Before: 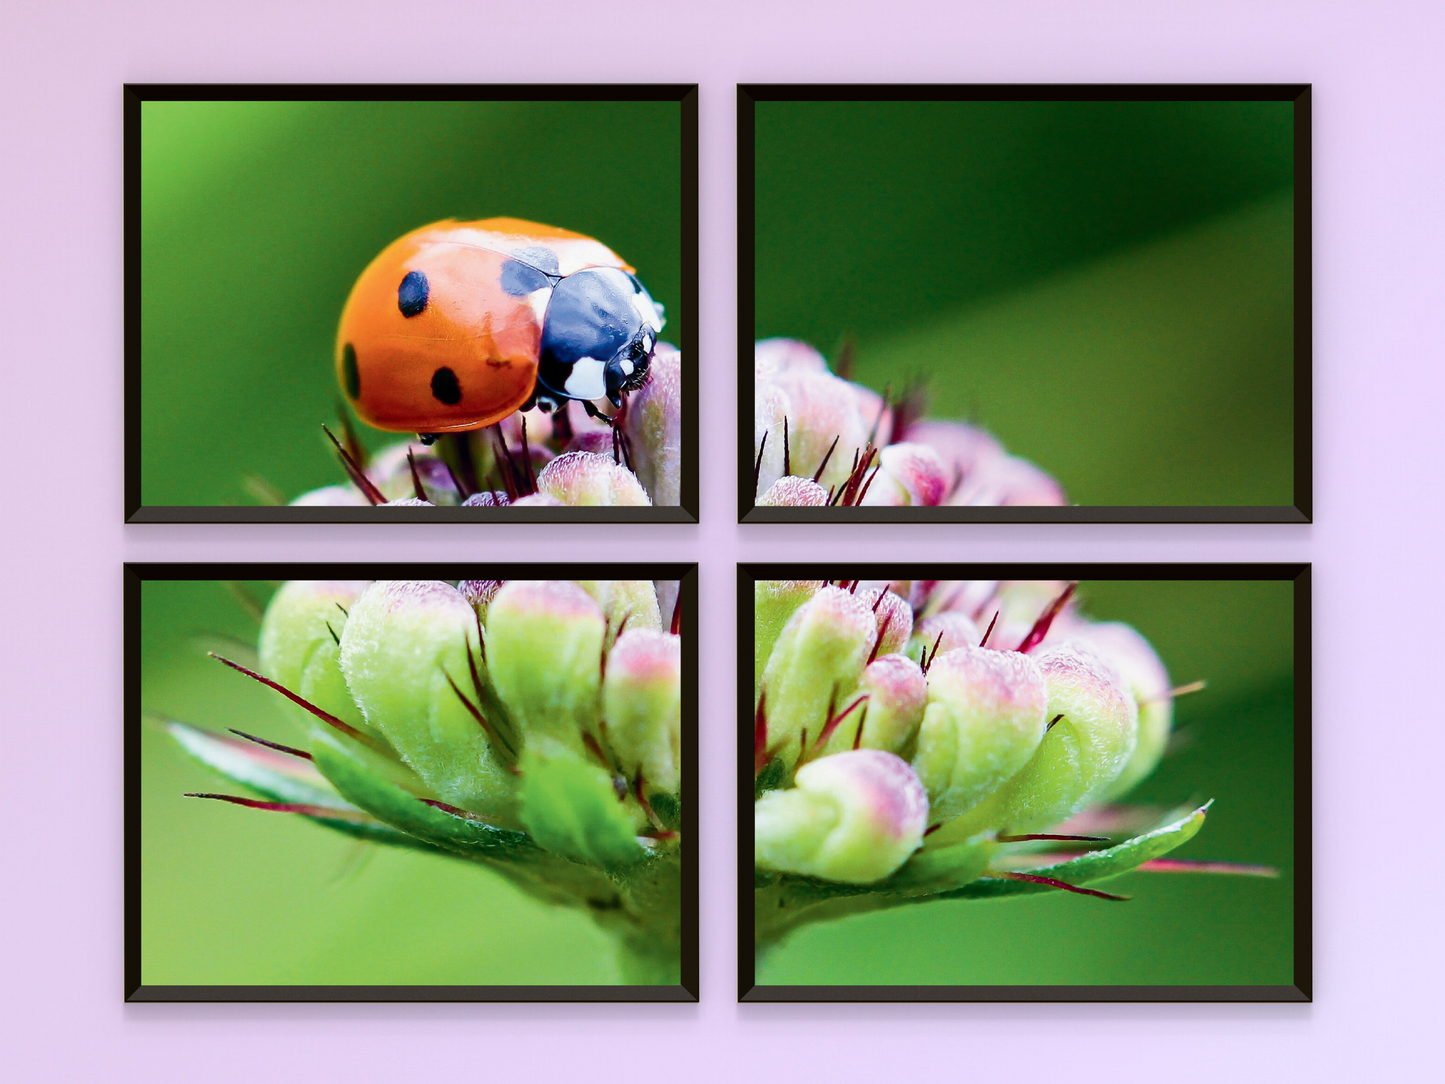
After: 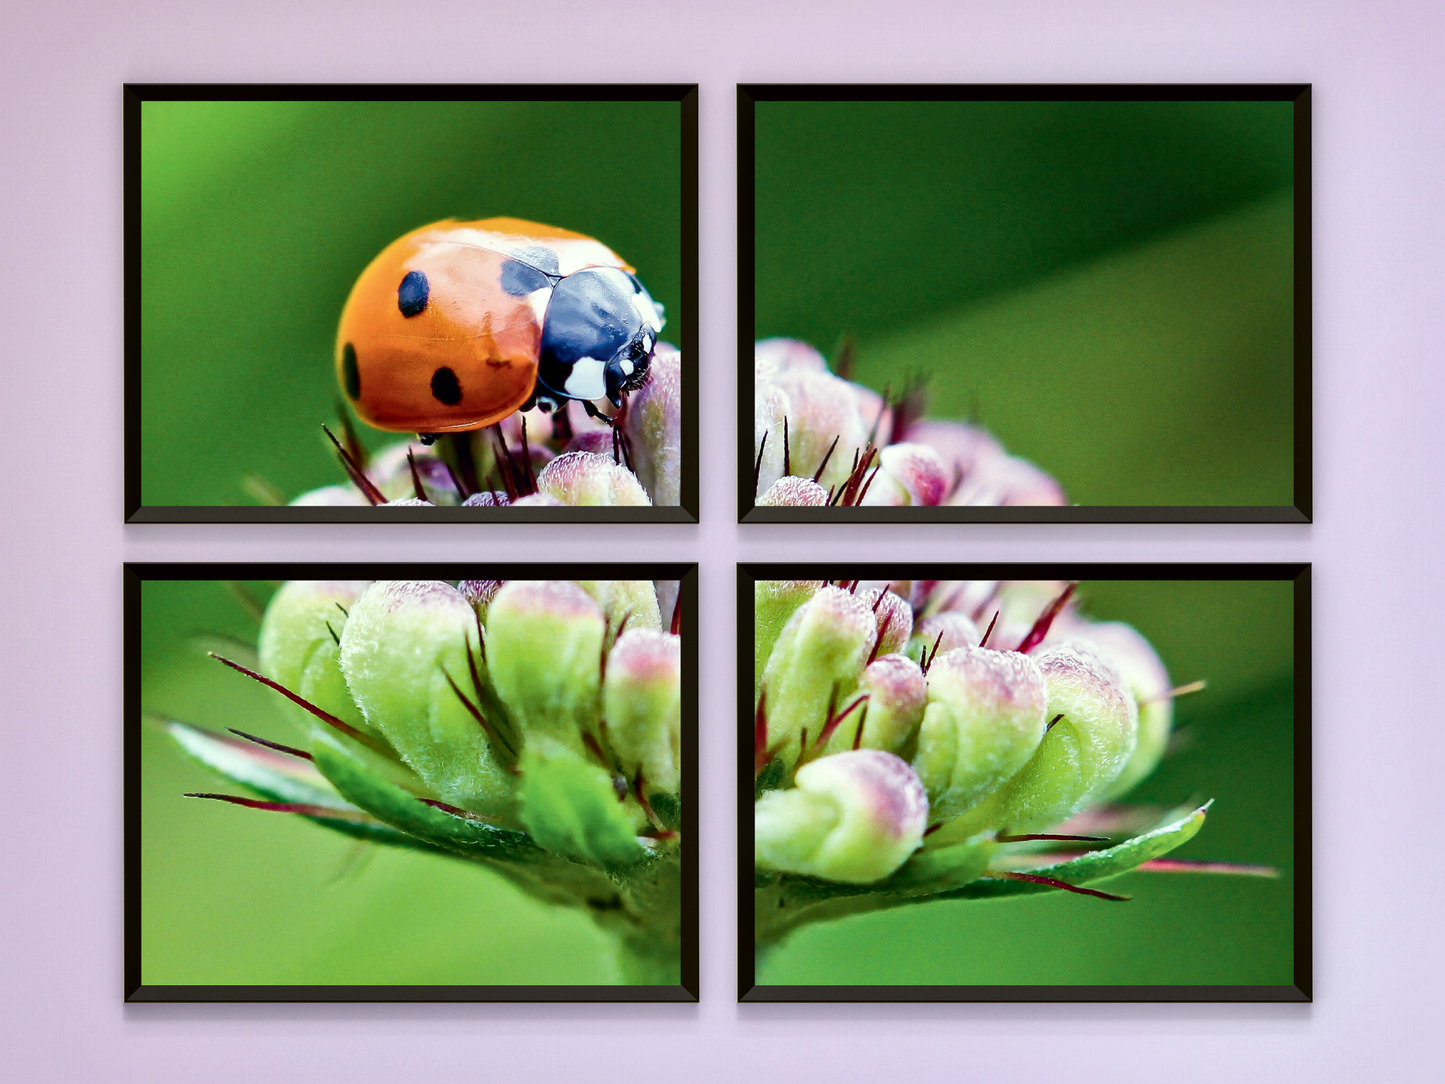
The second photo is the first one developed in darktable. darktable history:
color correction: highlights a* -4.79, highlights b* 5.06, saturation 0.942
local contrast: mode bilateral grid, contrast 21, coarseness 20, detail 150%, midtone range 0.2
shadows and highlights: shadows 58.12, soften with gaussian
